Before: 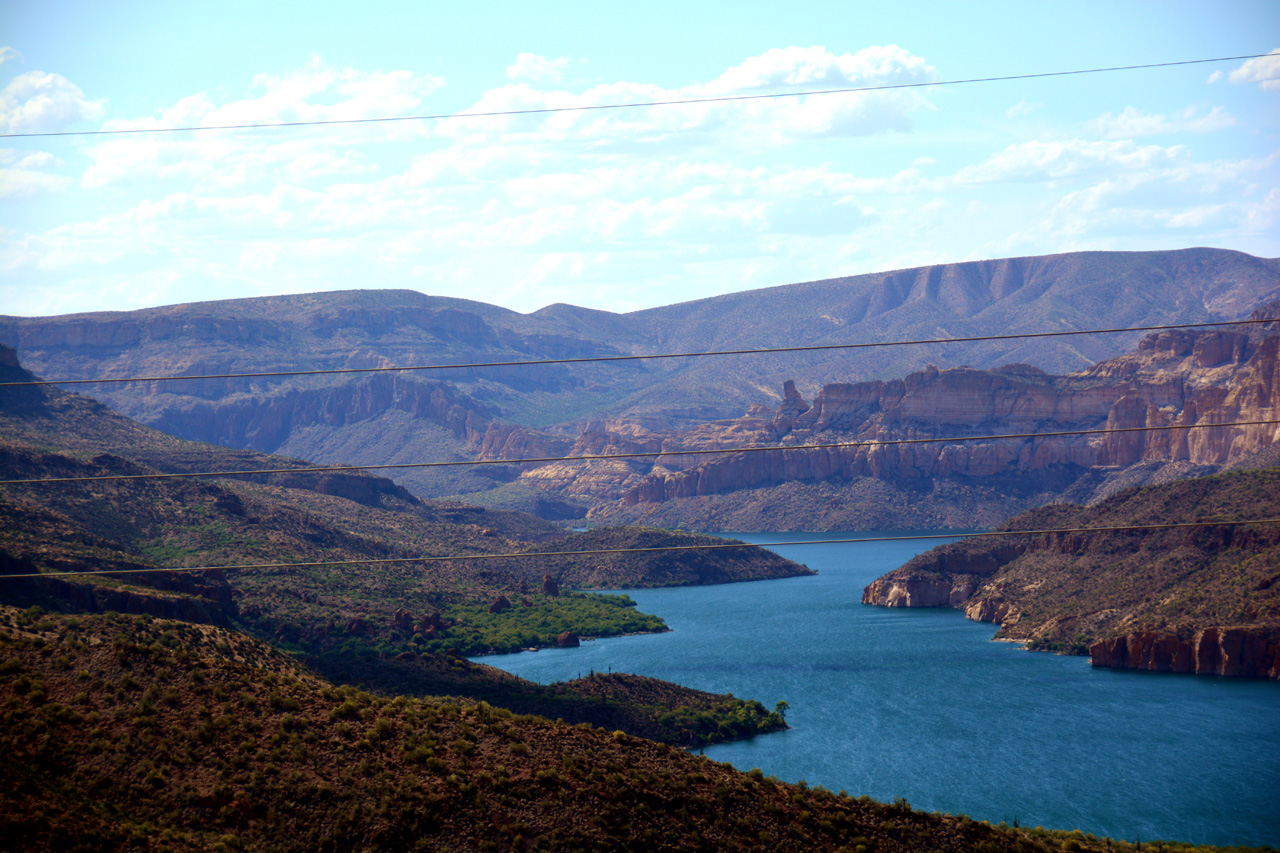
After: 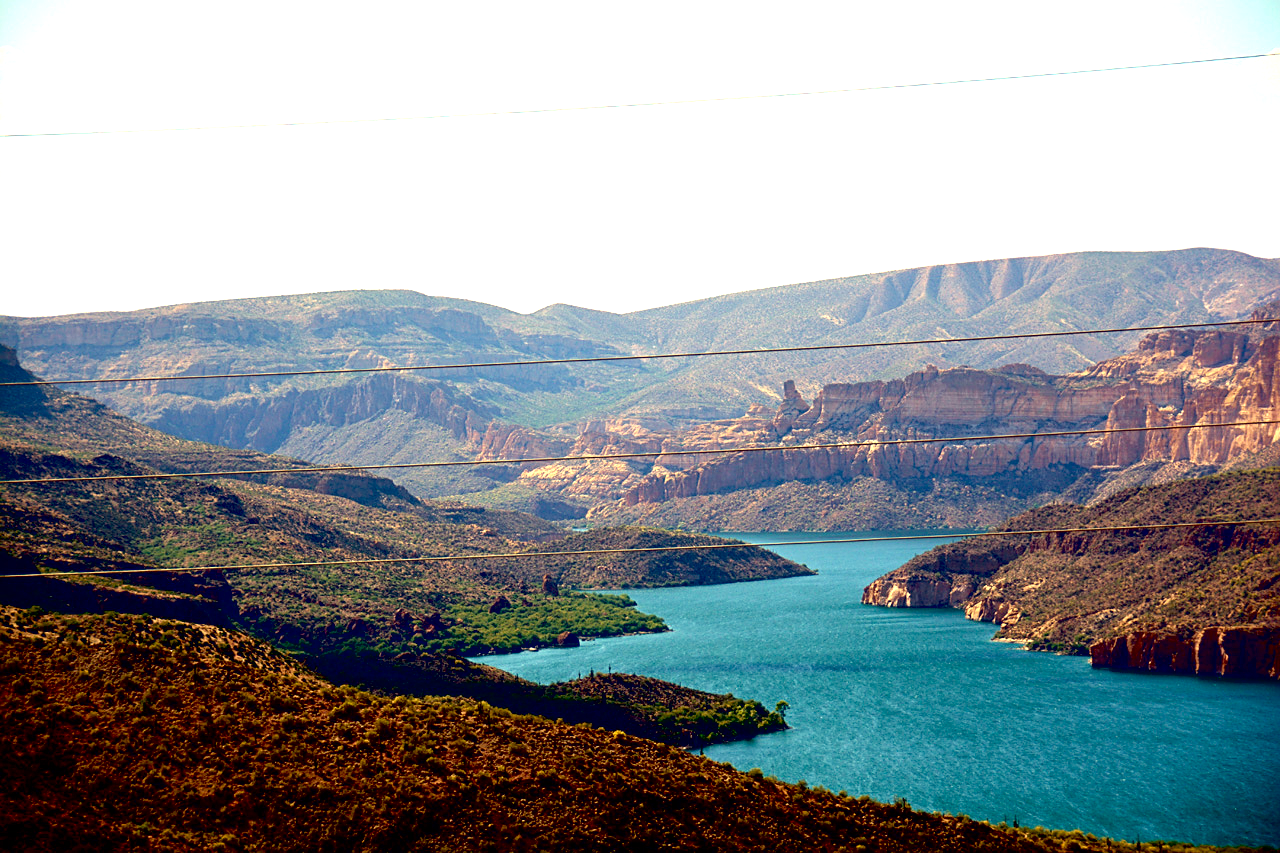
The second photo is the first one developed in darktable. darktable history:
contrast brightness saturation: contrast 0.04, saturation 0.07
sharpen: on, module defaults
white balance: red 1.08, blue 0.791
exposure: black level correction 0.011, exposure 1.088 EV, compensate exposure bias true, compensate highlight preservation false
